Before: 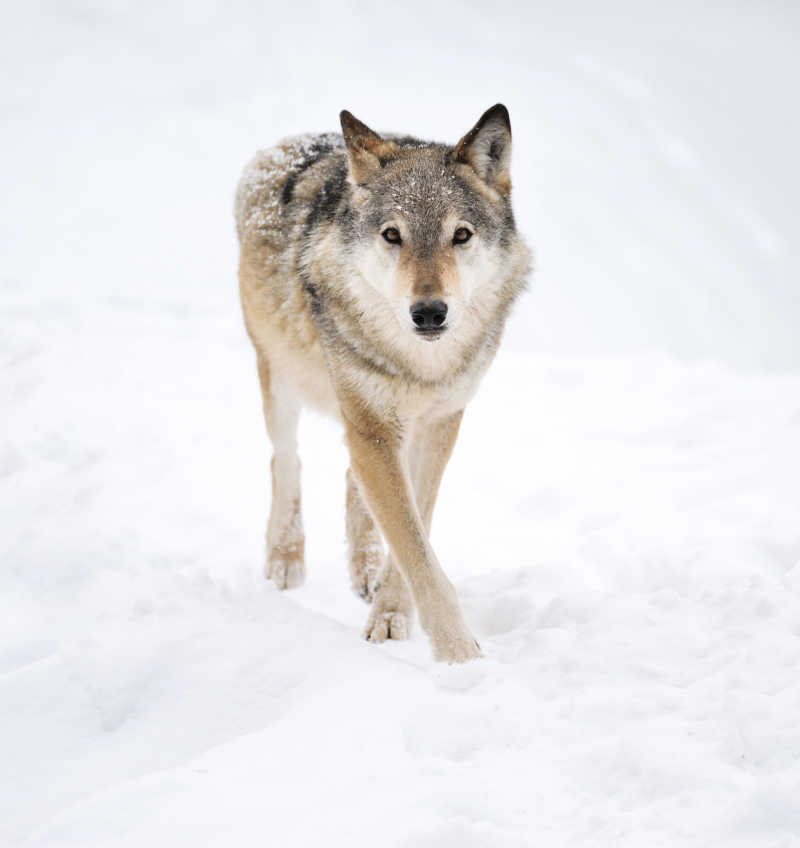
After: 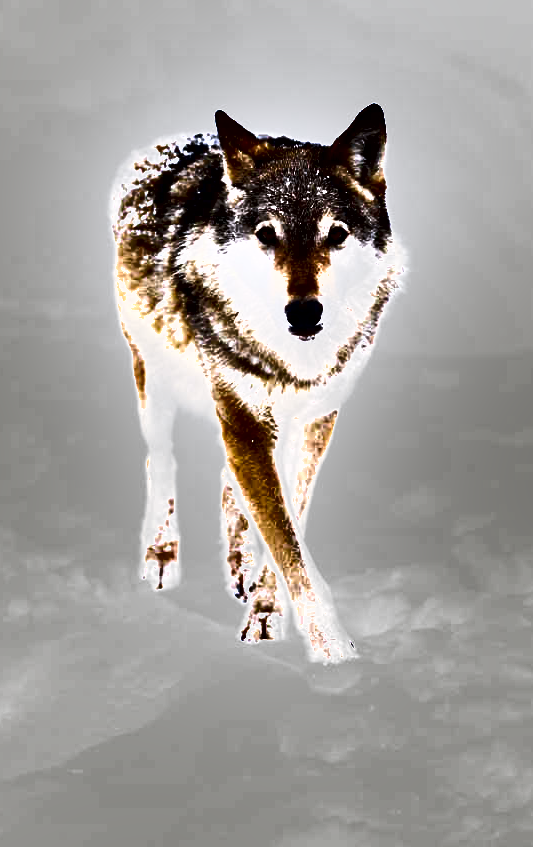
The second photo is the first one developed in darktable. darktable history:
haze removal: strength 0.296, distance 0.251, compatibility mode true, adaptive false
color balance rgb: perceptual saturation grading › global saturation 0.77%, perceptual brilliance grading › global brilliance 18.582%, global vibrance 14.232%
crop and rotate: left 15.739%, right 17.597%
tone equalizer: -8 EV -0.382 EV, -7 EV -0.412 EV, -6 EV -0.318 EV, -5 EV -0.208 EV, -3 EV 0.214 EV, -2 EV 0.343 EV, -1 EV 0.4 EV, +0 EV 0.401 EV, edges refinement/feathering 500, mask exposure compensation -1.57 EV, preserve details no
color calibration: illuminant as shot in camera, x 0.358, y 0.373, temperature 4628.91 K
local contrast: mode bilateral grid, contrast 10, coarseness 24, detail 111%, midtone range 0.2
contrast brightness saturation: saturation -0.065
shadows and highlights: shadows 76.27, highlights -60.72, highlights color adjustment 55.34%, soften with gaussian
